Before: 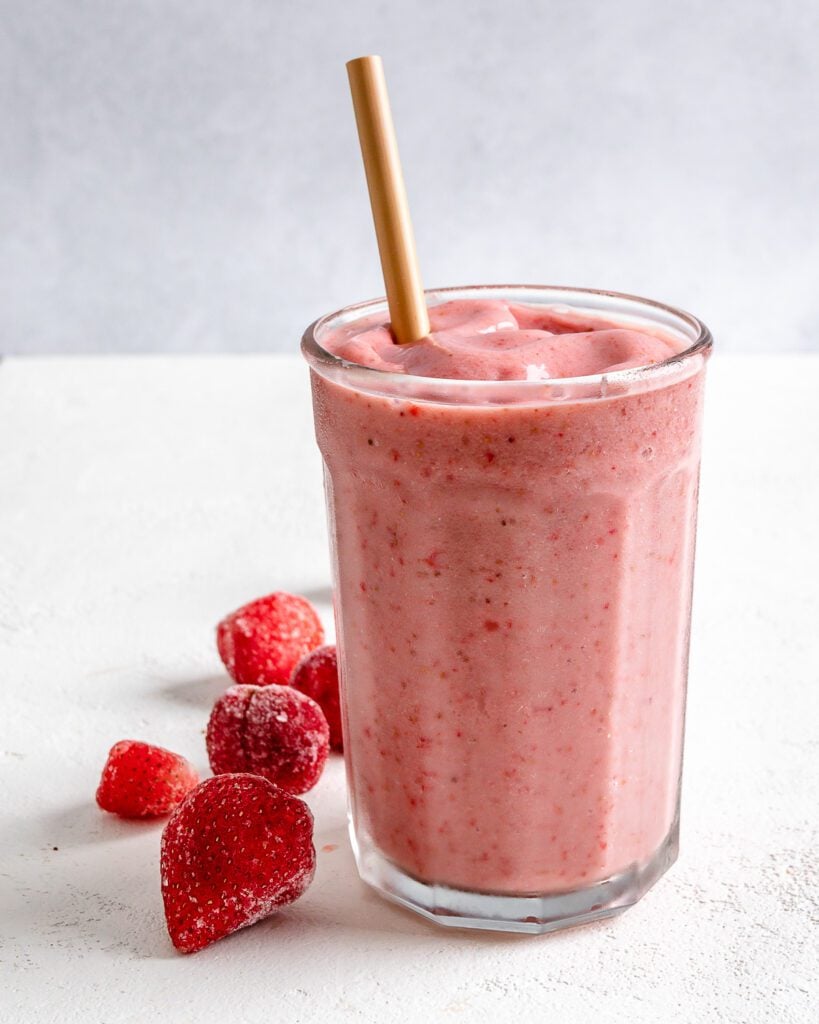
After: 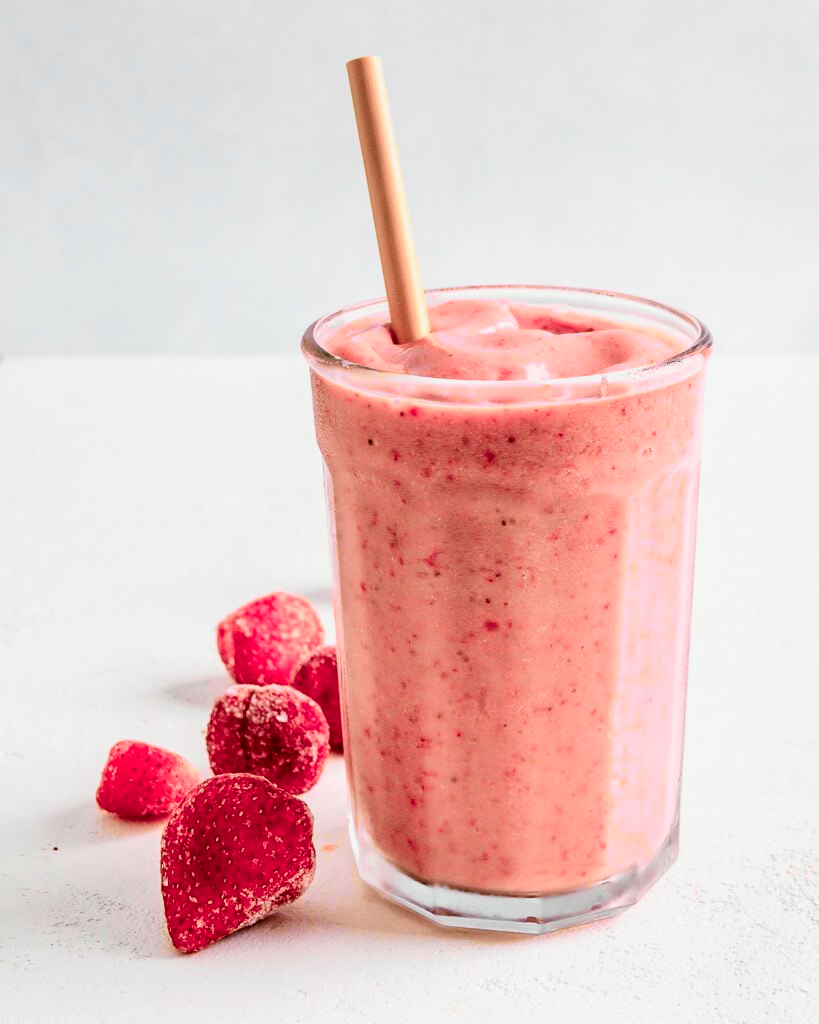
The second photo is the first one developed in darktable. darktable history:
tone curve: curves: ch0 [(0, 0.039) (0.113, 0.081) (0.204, 0.204) (0.498, 0.608) (0.709, 0.819) (0.984, 0.961)]; ch1 [(0, 0) (0.172, 0.123) (0.317, 0.272) (0.414, 0.382) (0.476, 0.479) (0.505, 0.501) (0.528, 0.54) (0.618, 0.647) (0.709, 0.764) (1, 1)]; ch2 [(0, 0) (0.411, 0.424) (0.492, 0.502) (0.521, 0.513) (0.537, 0.57) (0.686, 0.638) (1, 1)], color space Lab, independent channels, preserve colors none
